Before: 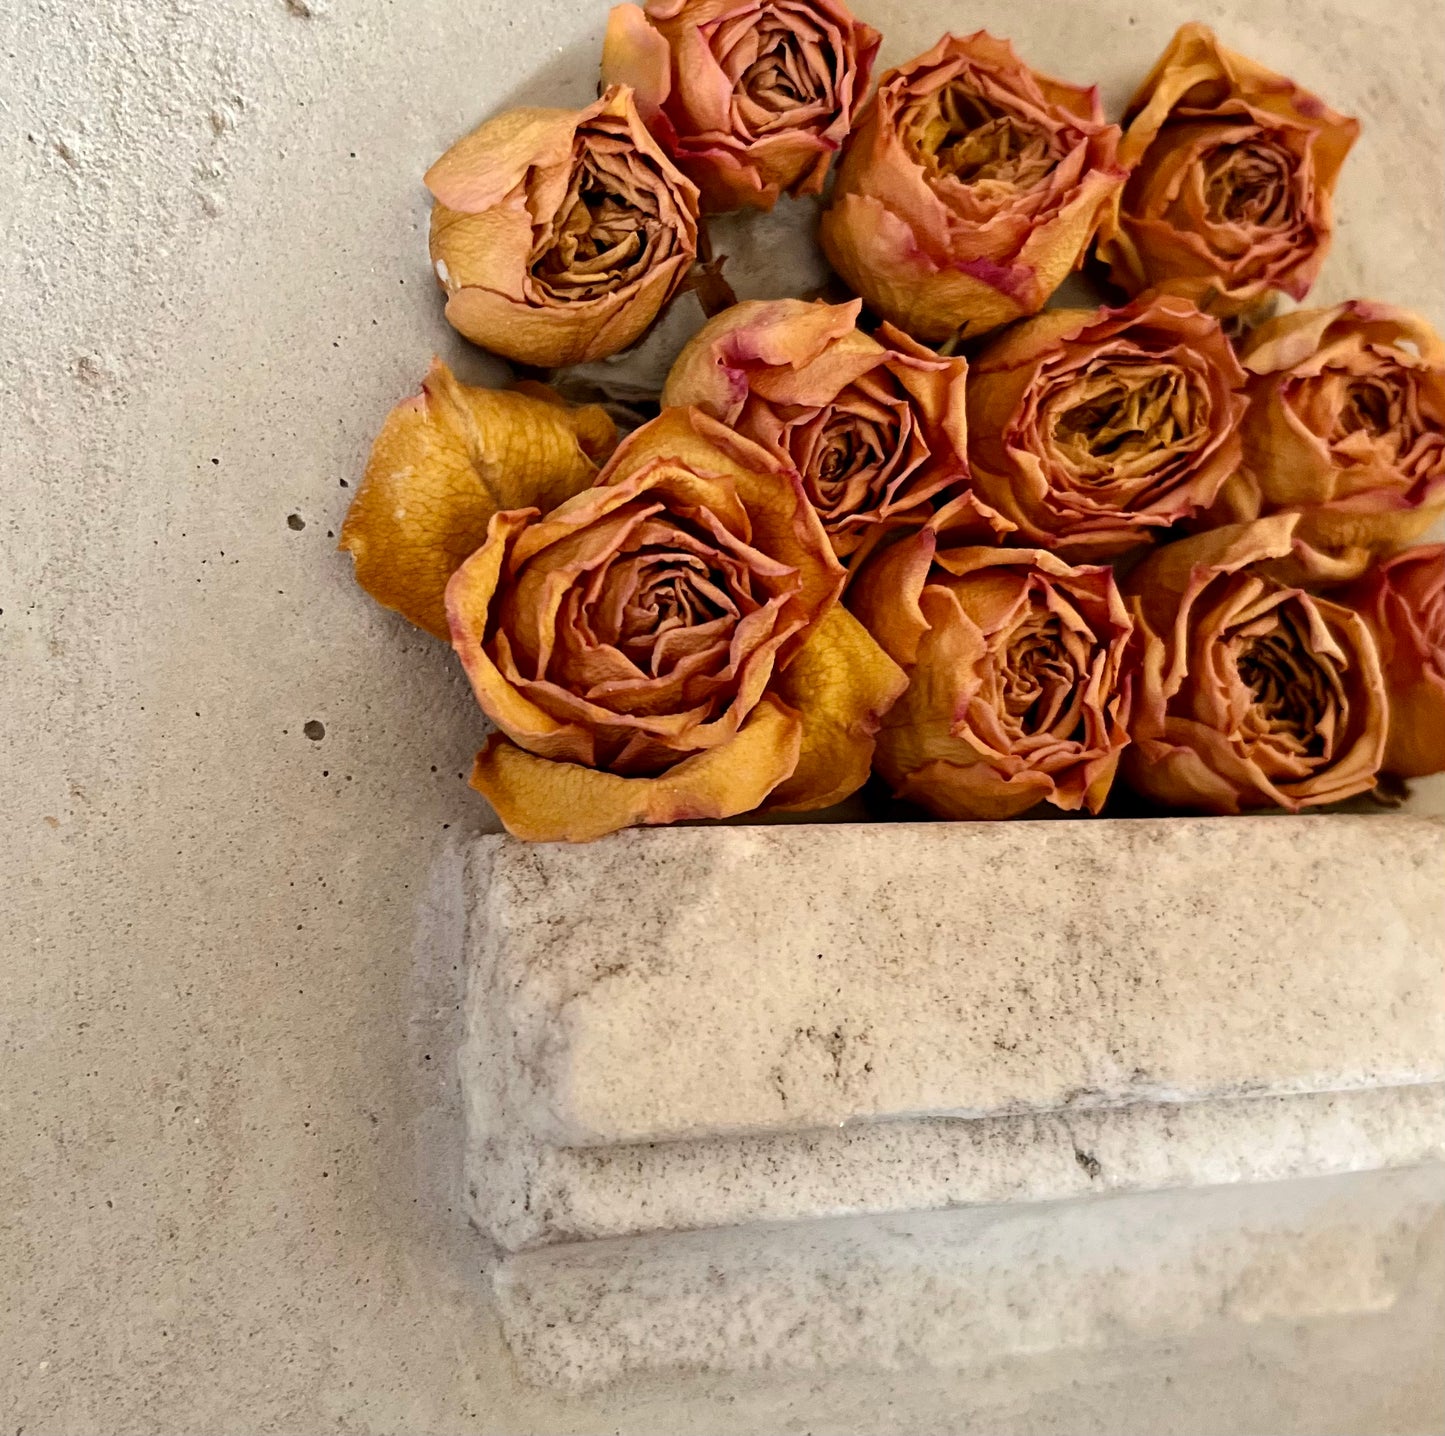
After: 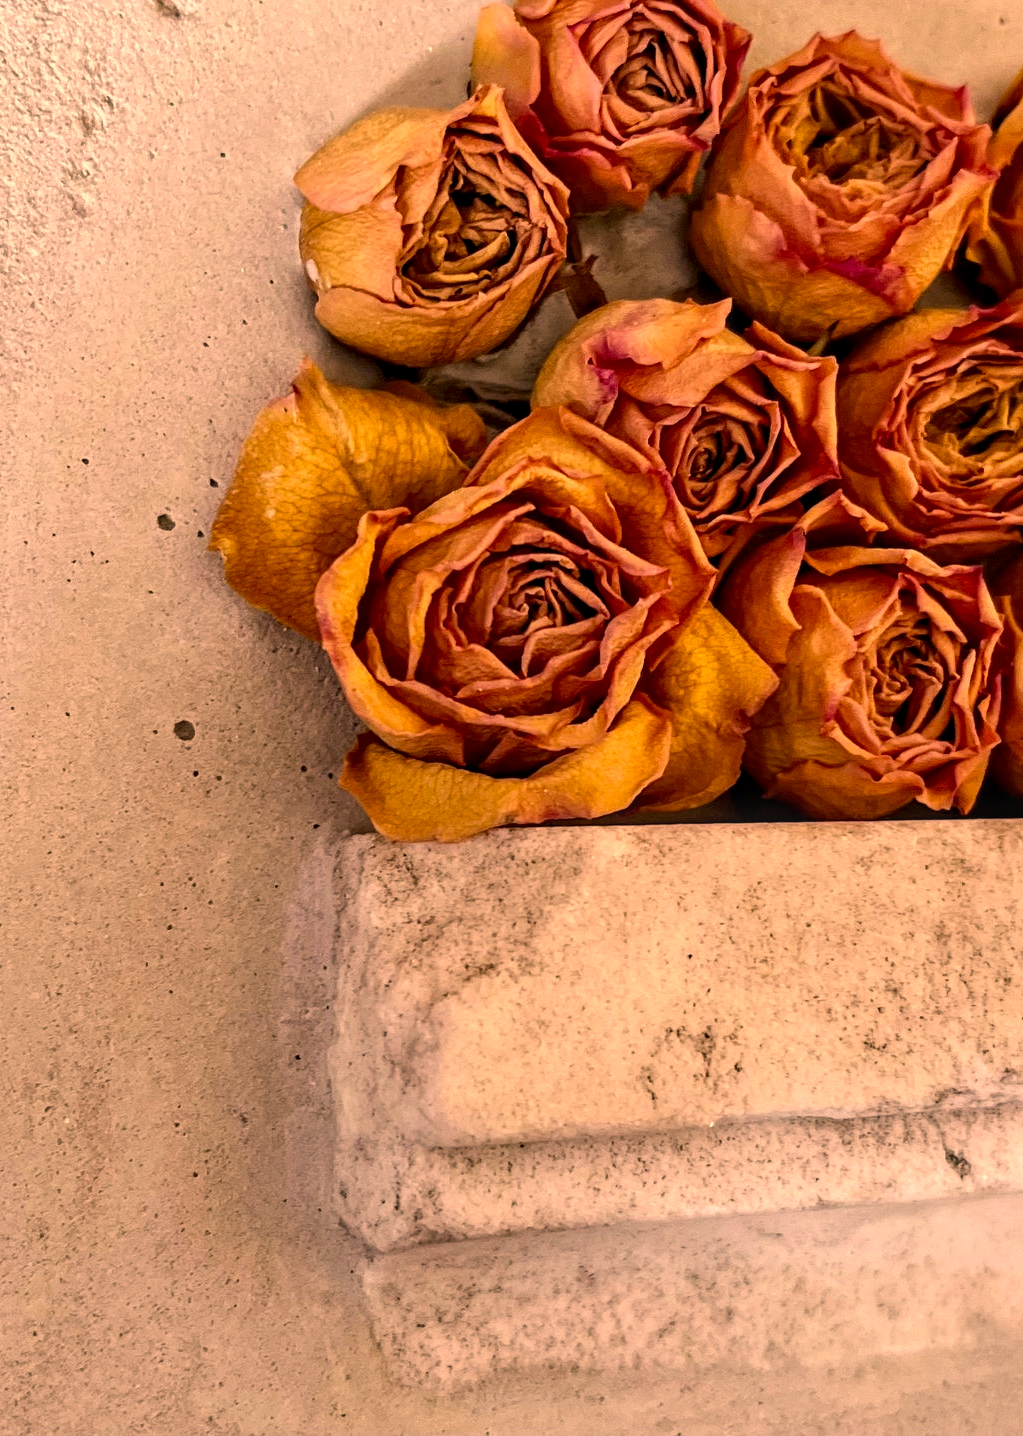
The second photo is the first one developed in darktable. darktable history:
crop and rotate: left 9.061%, right 20.142%
color correction: highlights a* 21.88, highlights b* 22.25
local contrast: on, module defaults
